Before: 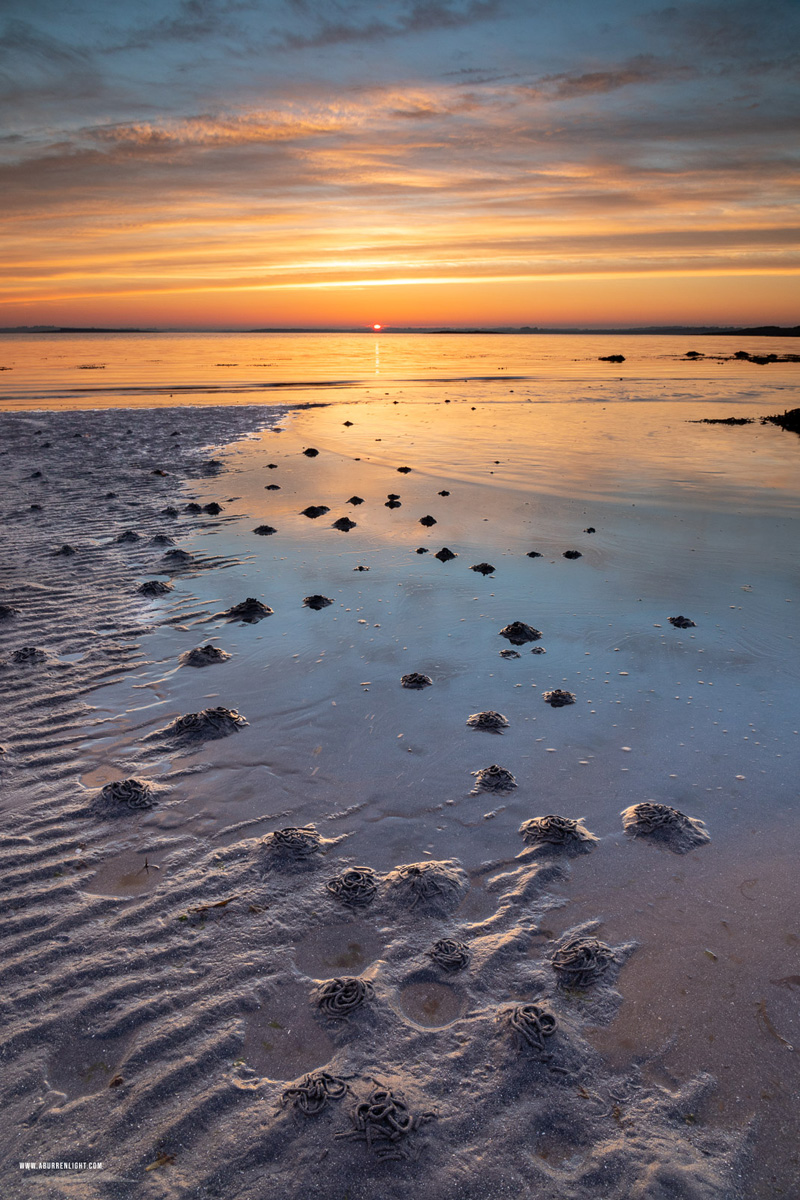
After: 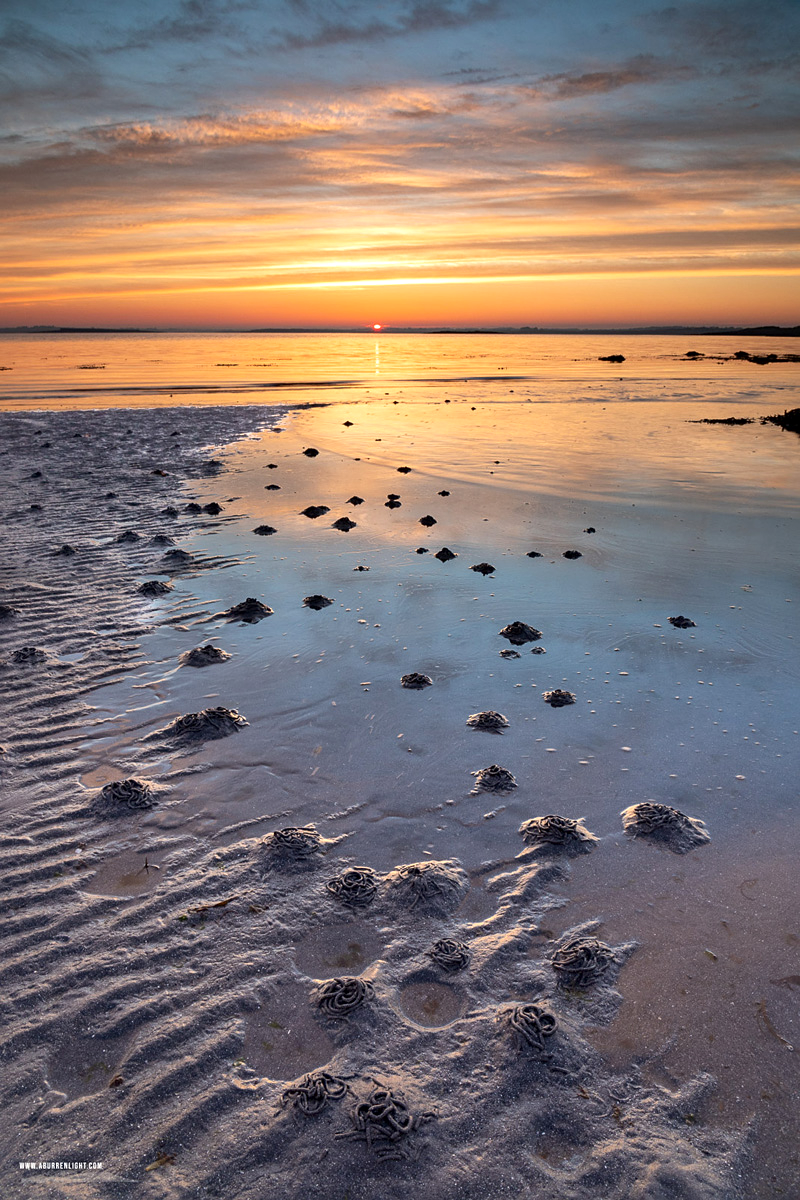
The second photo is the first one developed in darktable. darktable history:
sharpen: amount 0.208
local contrast: mode bilateral grid, contrast 21, coarseness 49, detail 120%, midtone range 0.2
exposure: exposure 0.177 EV, compensate highlight preservation false
